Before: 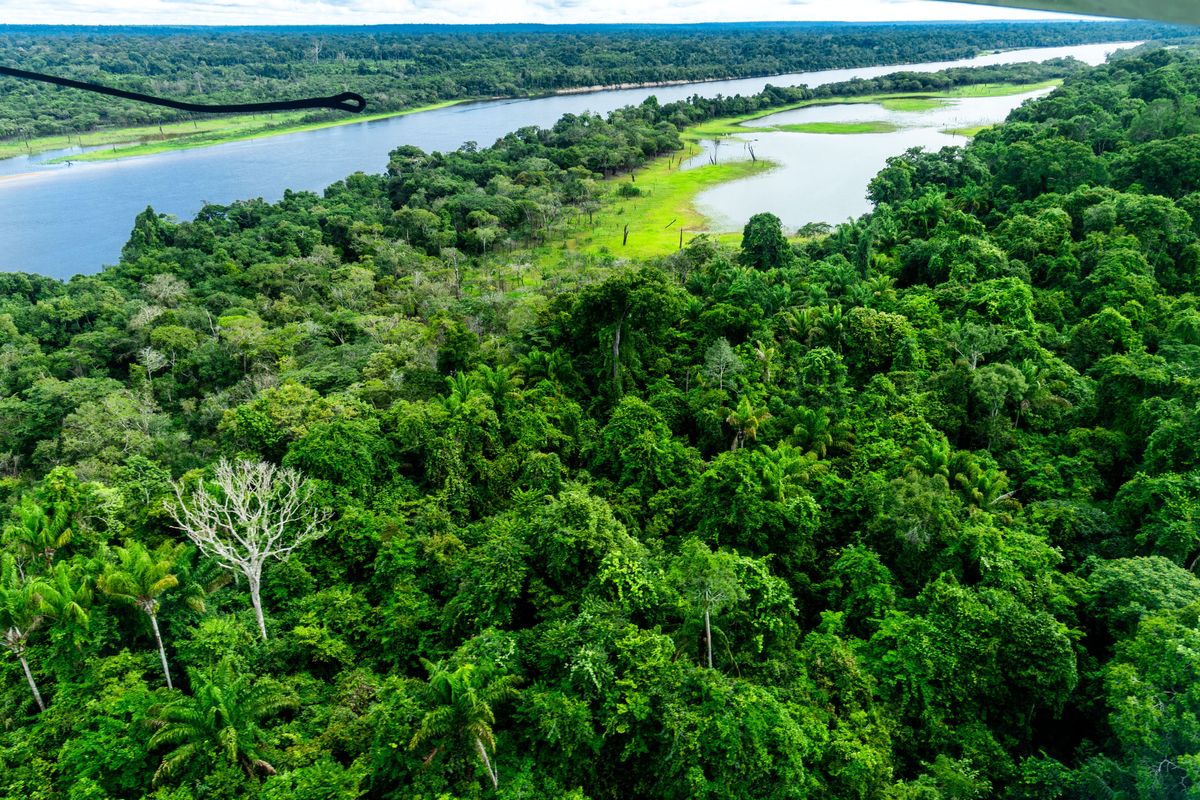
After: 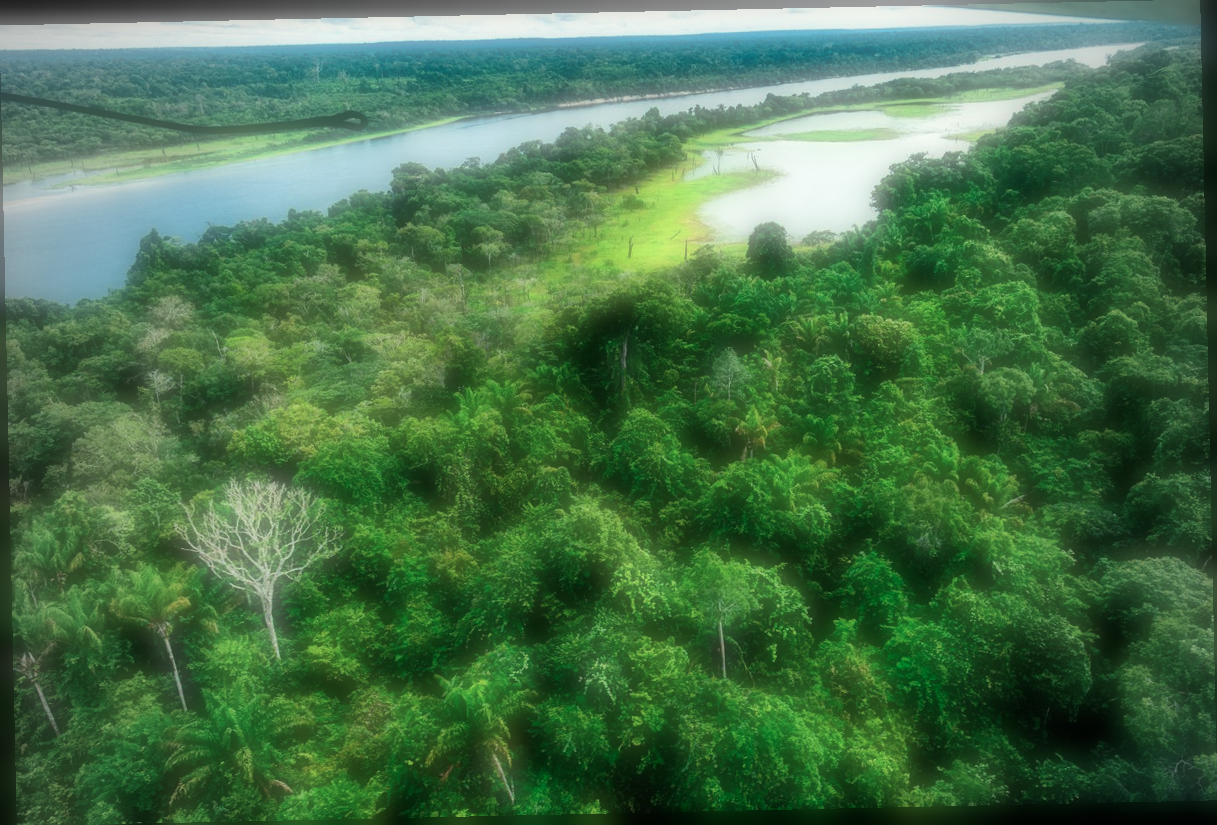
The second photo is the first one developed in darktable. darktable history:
color correction: highlights a* -9.73, highlights b* -21.22
white balance: red 1.138, green 0.996, blue 0.812
soften: on, module defaults
vignetting: fall-off start 97%, fall-off radius 100%, width/height ratio 0.609, unbound false
rotate and perspective: rotation -1.24°, automatic cropping off
